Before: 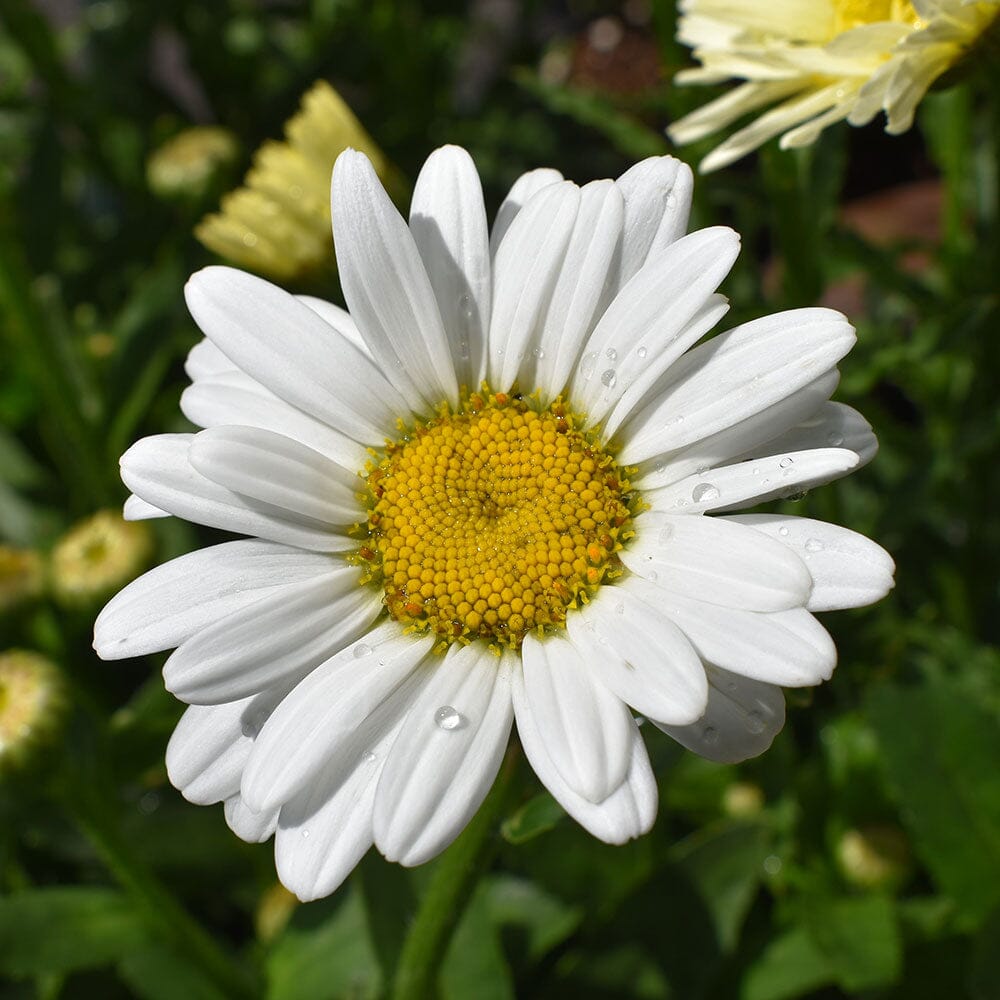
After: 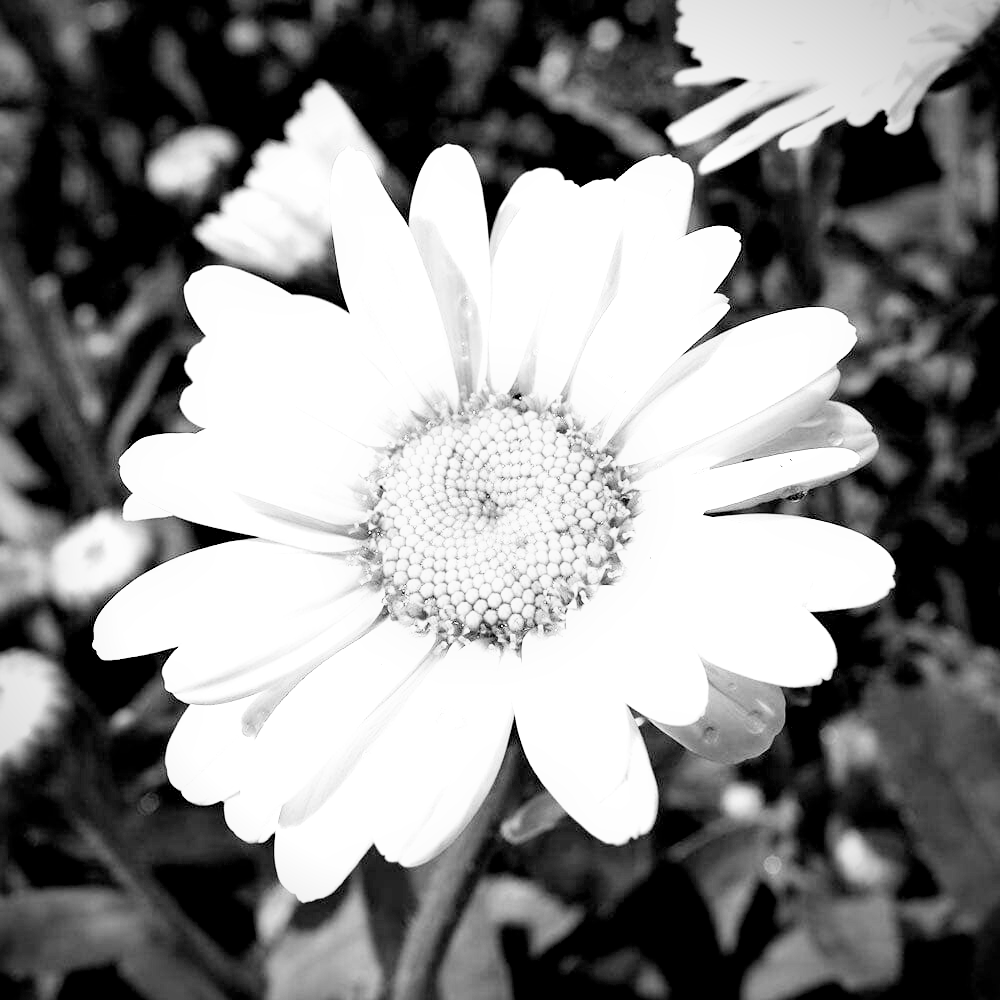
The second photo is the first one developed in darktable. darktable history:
monochrome: on, module defaults
filmic rgb: middle gray luminance 10%, black relative exposure -8.61 EV, white relative exposure 3.3 EV, threshold 6 EV, target black luminance 0%, hardness 5.2, latitude 44.69%, contrast 1.302, highlights saturation mix 5%, shadows ↔ highlights balance 24.64%, add noise in highlights 0, preserve chrominance no, color science v3 (2019), use custom middle-gray values true, iterations of high-quality reconstruction 0, contrast in highlights soft, enable highlight reconstruction true
exposure: black level correction 0.01, exposure 1 EV, compensate highlight preservation false
vignetting: fall-off radius 60.92%
